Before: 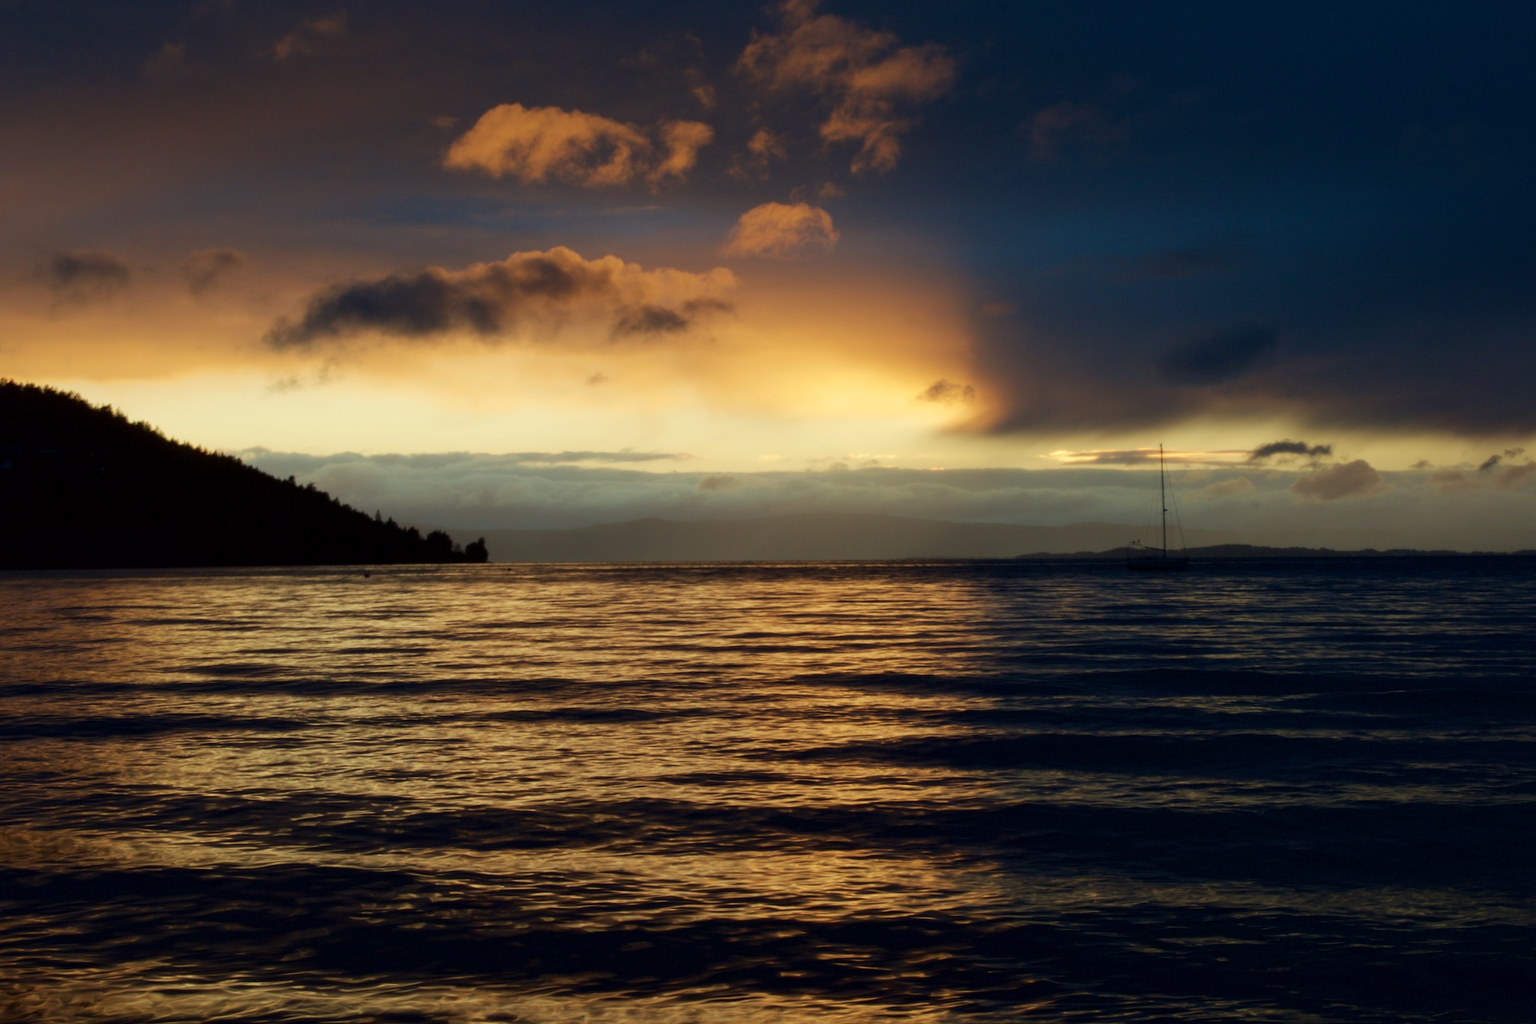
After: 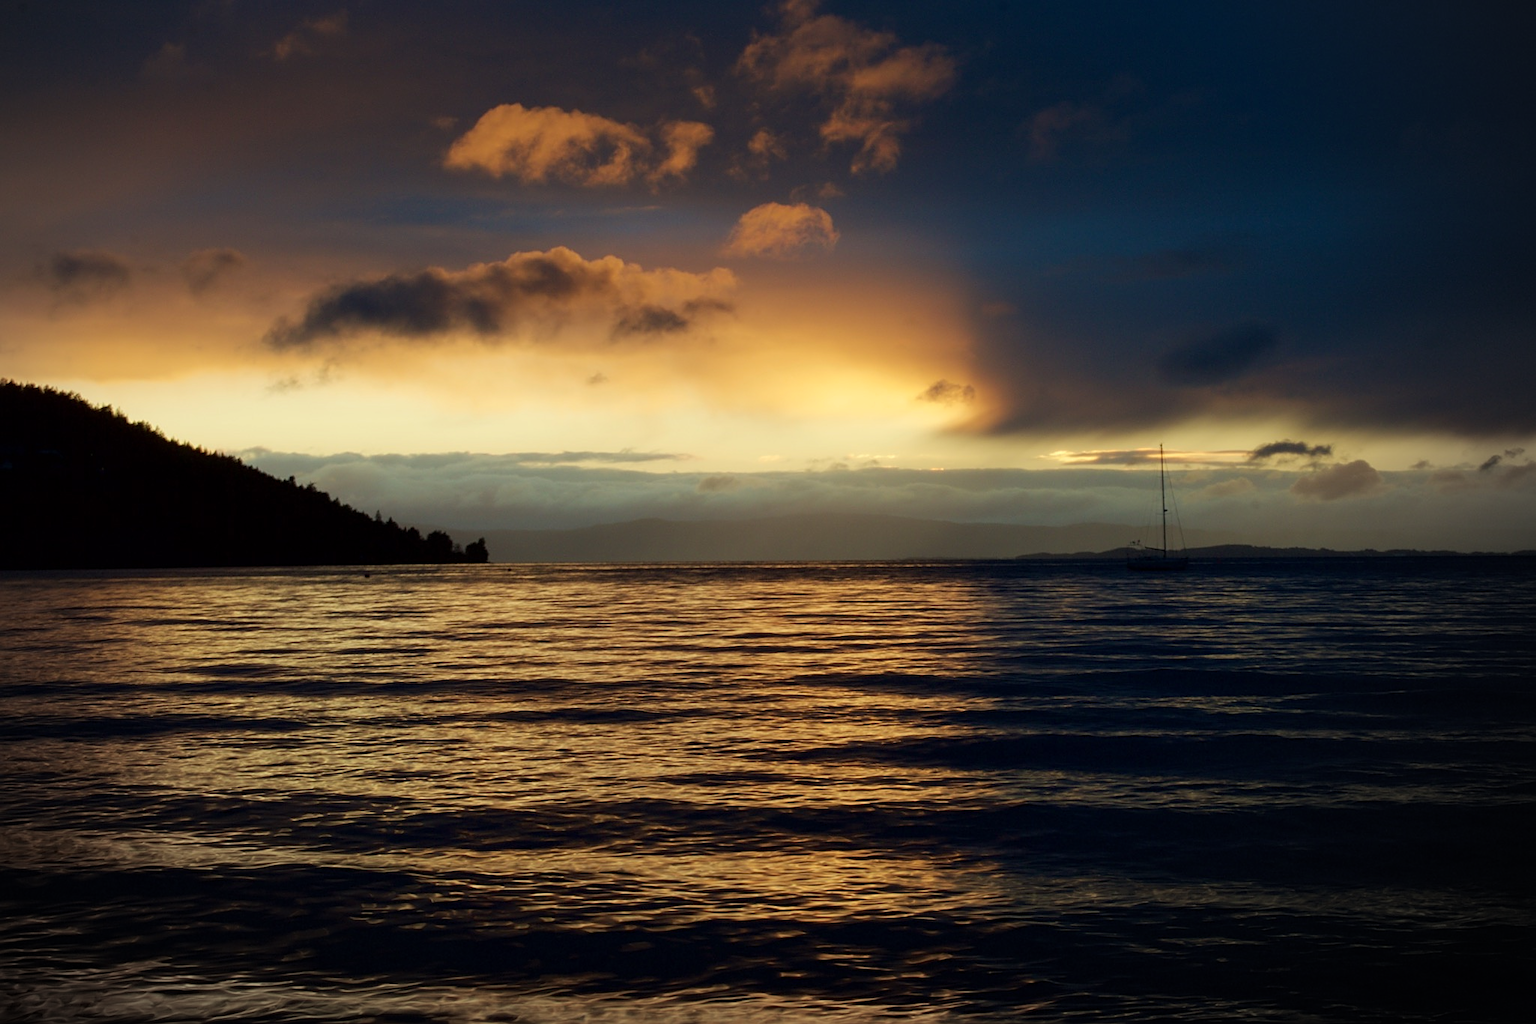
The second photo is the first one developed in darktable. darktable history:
tone equalizer: mask exposure compensation -0.487 EV
vignetting: brightness -0.628, saturation -0.675, center (-0.069, -0.305), width/height ratio 1.091
sharpen: on, module defaults
